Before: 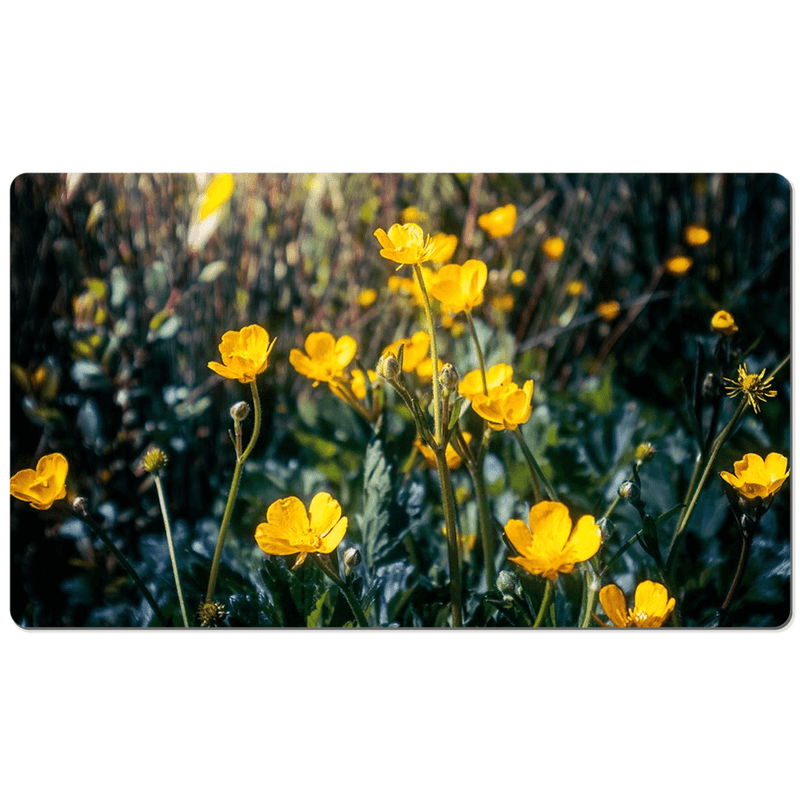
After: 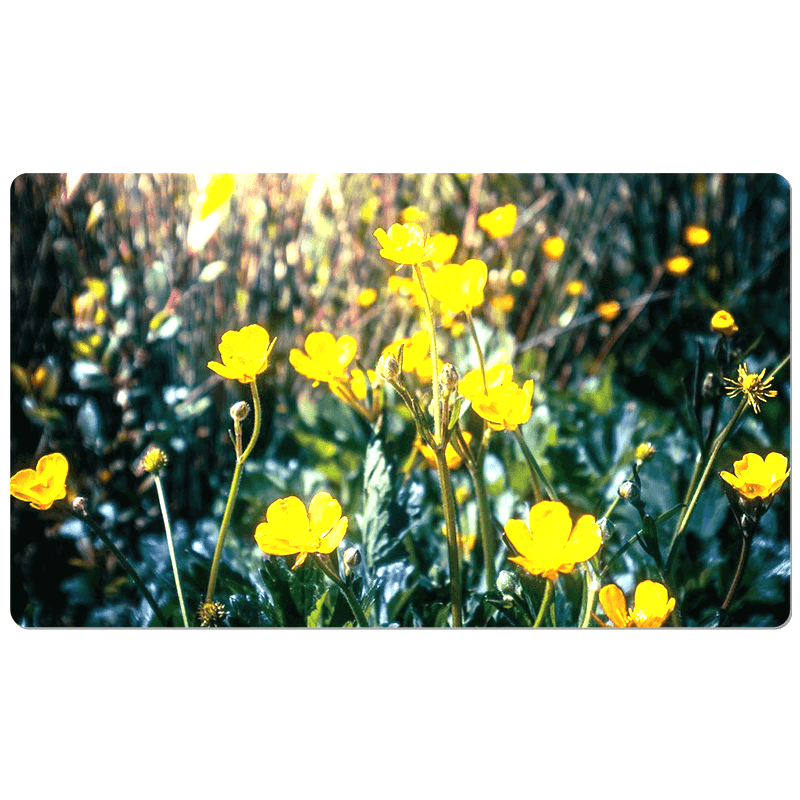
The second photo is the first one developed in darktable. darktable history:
exposure: black level correction 0, exposure 1.5 EV, compensate exposure bias true, compensate highlight preservation false
color balance: on, module defaults
tone equalizer: -8 EV 0.06 EV, smoothing diameter 25%, edges refinement/feathering 10, preserve details guided filter
